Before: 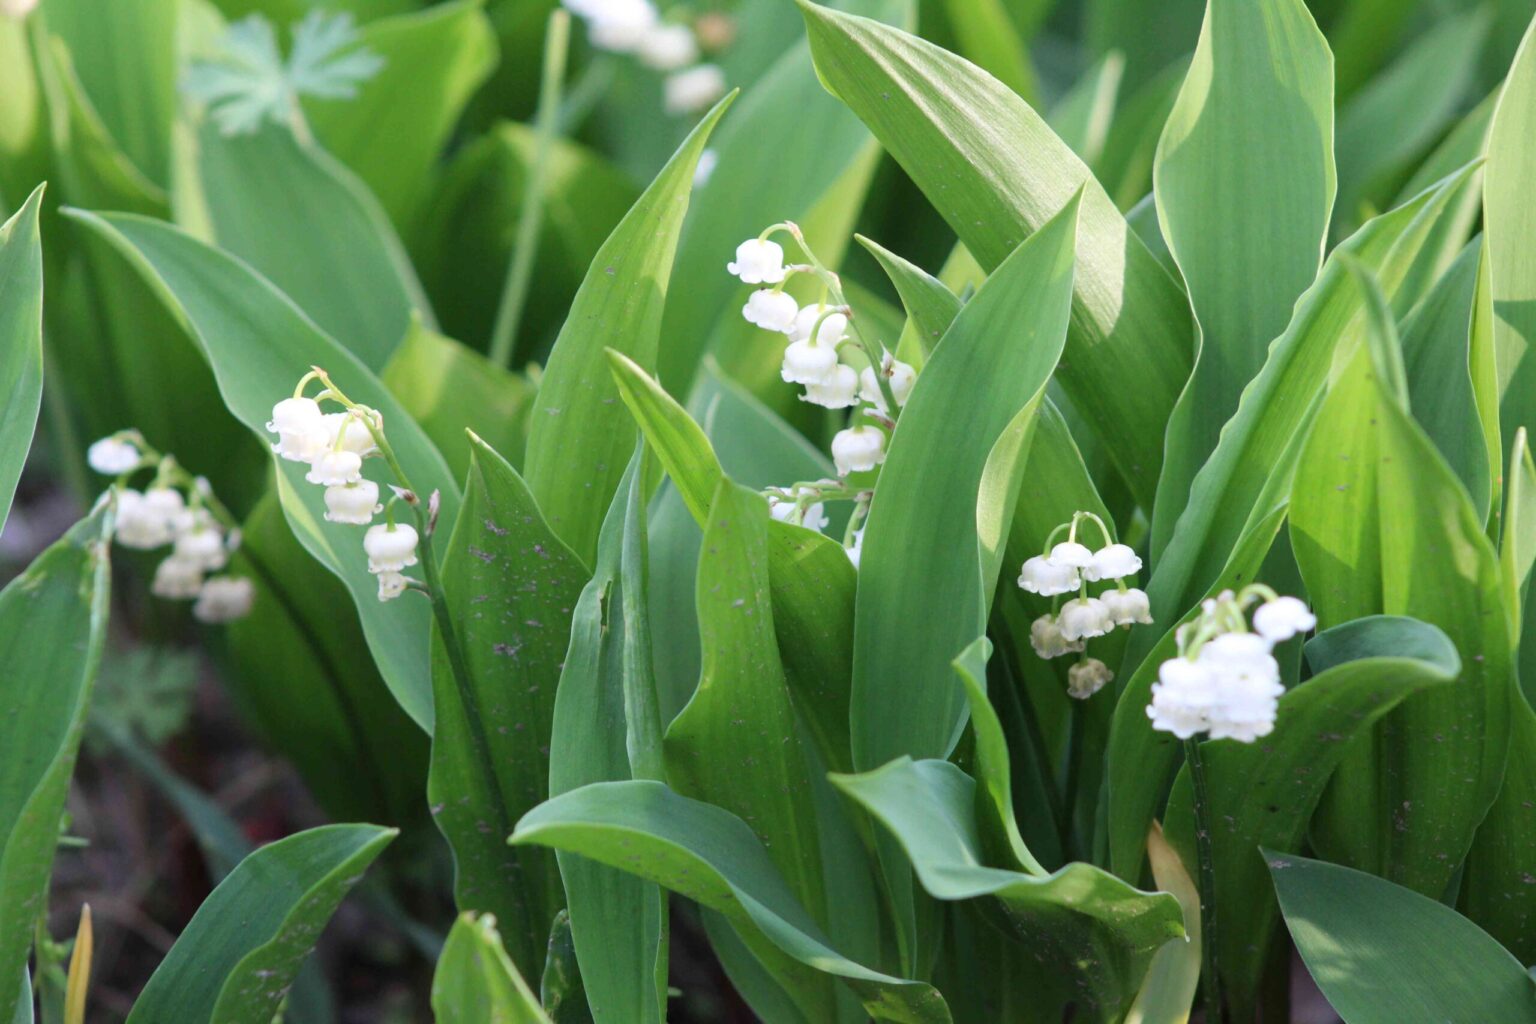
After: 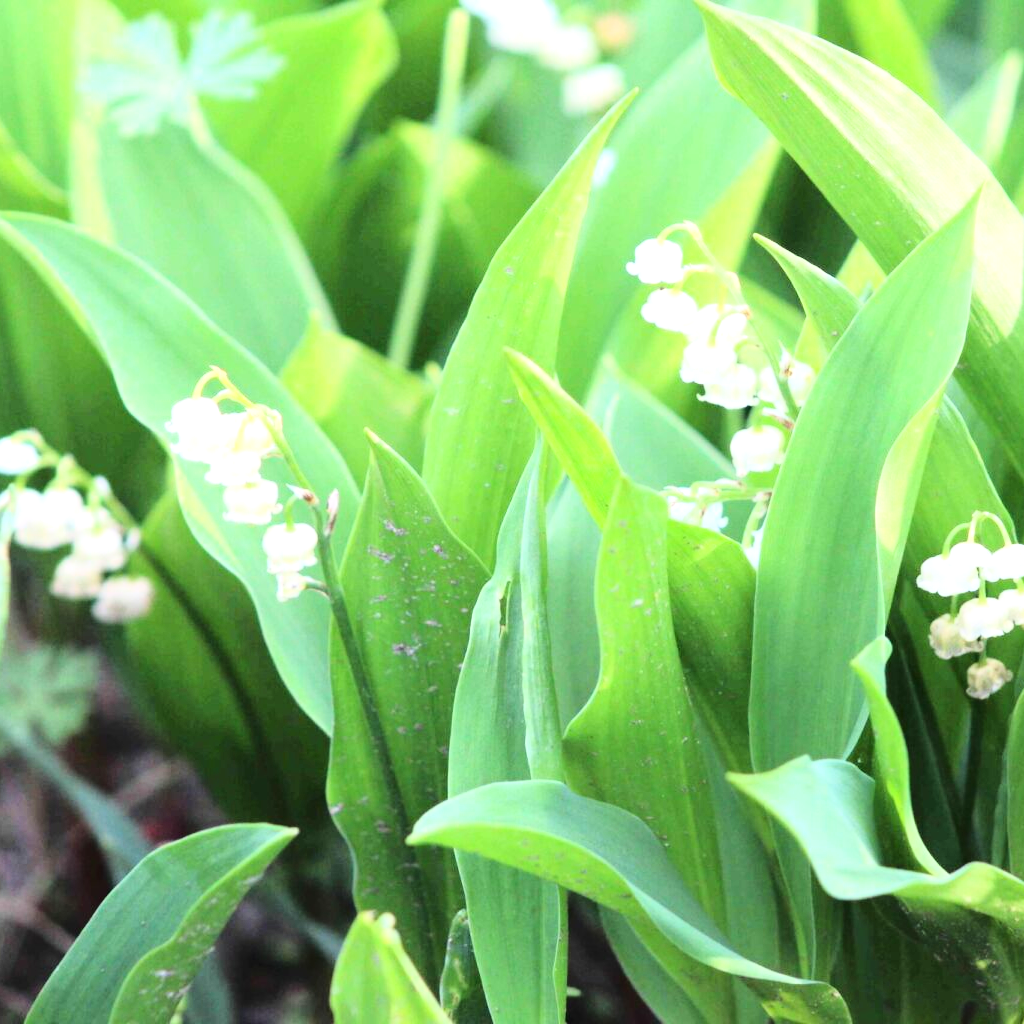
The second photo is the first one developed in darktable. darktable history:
exposure: black level correction 0, exposure 0.7 EV, compensate exposure bias true, compensate highlight preservation false
contrast brightness saturation: contrast 0.1, brightness 0.02, saturation 0.02
base curve: curves: ch0 [(0, 0) (0.028, 0.03) (0.121, 0.232) (0.46, 0.748) (0.859, 0.968) (1, 1)]
crop and rotate: left 6.617%, right 26.717%
